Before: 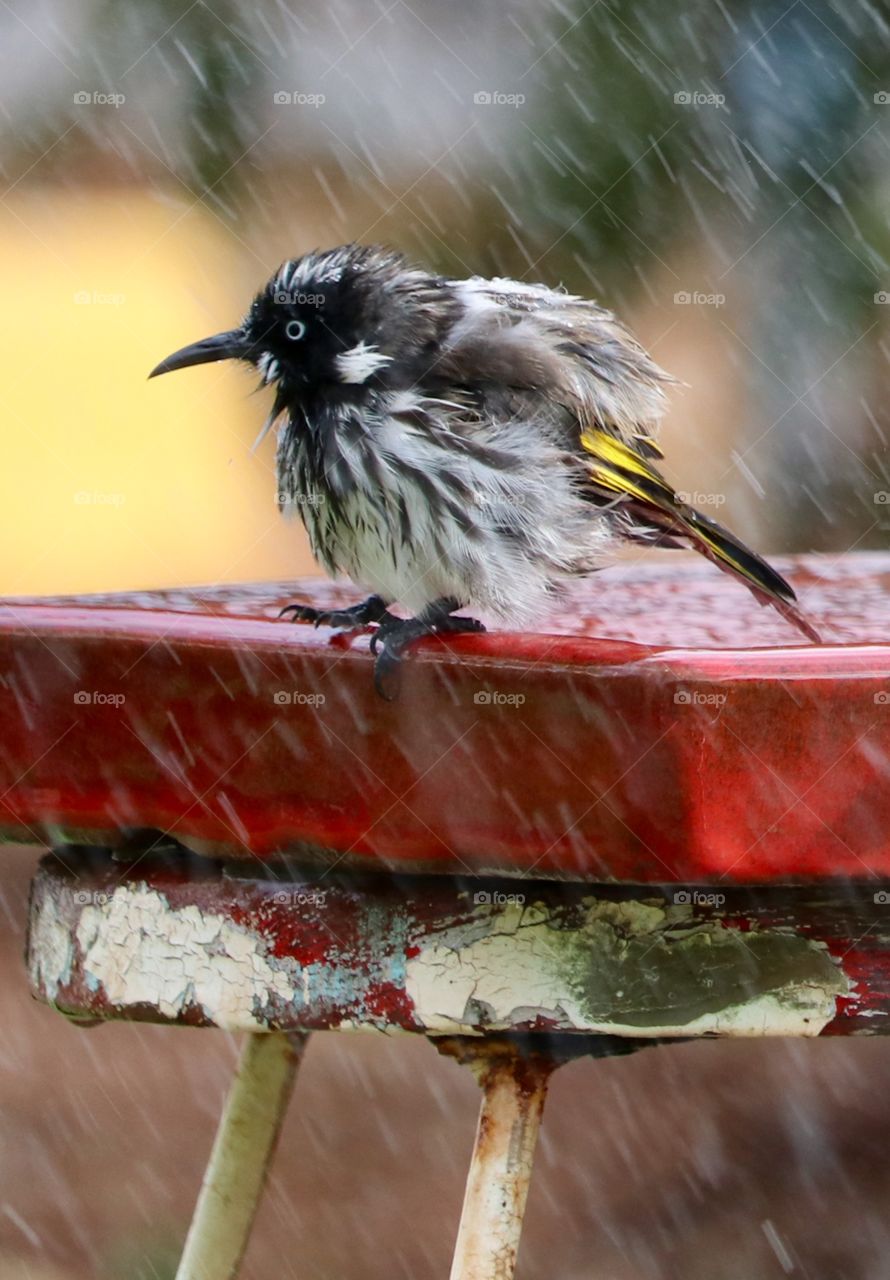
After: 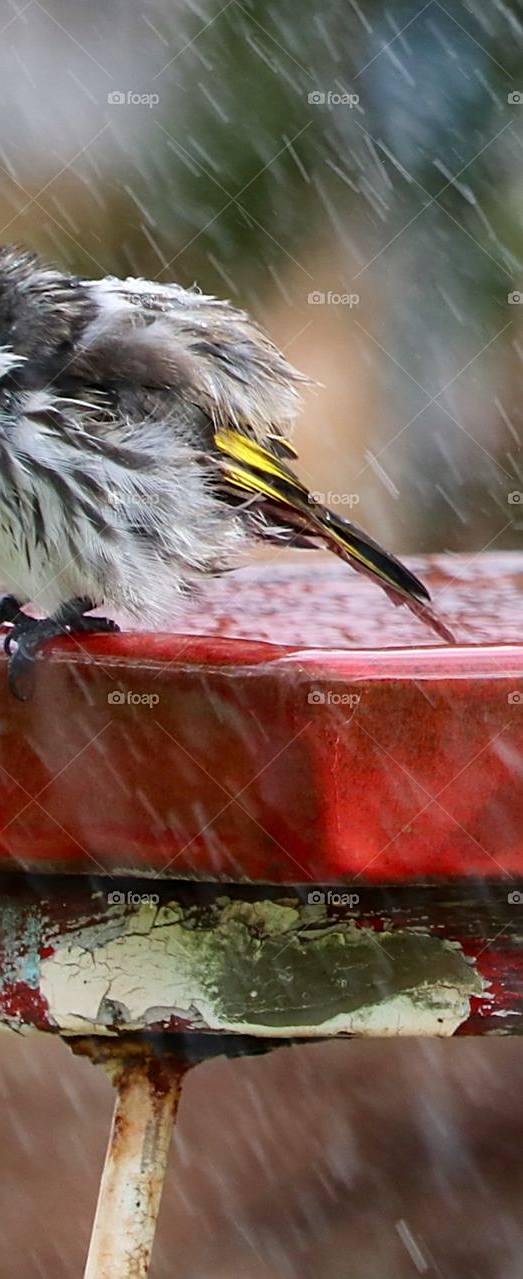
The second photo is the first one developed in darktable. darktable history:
crop: left 41.201%
sharpen: on, module defaults
